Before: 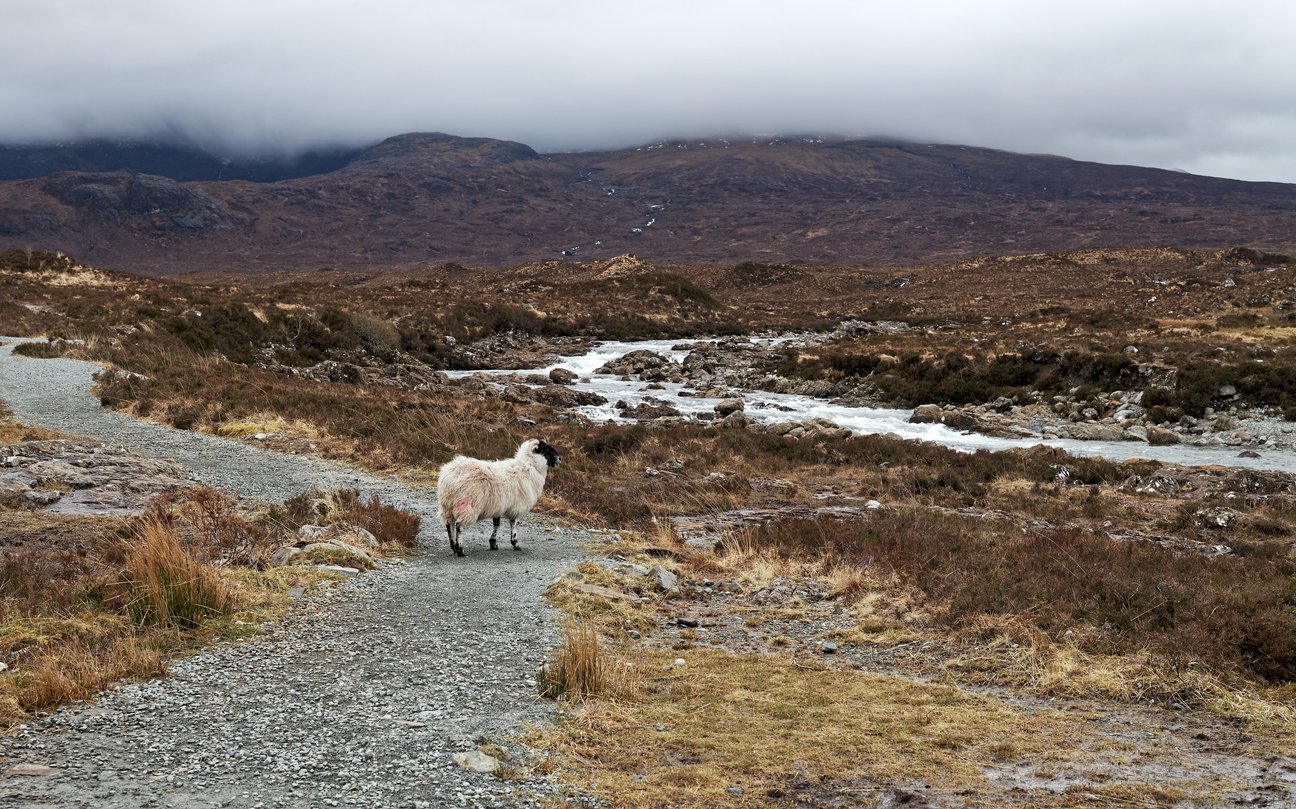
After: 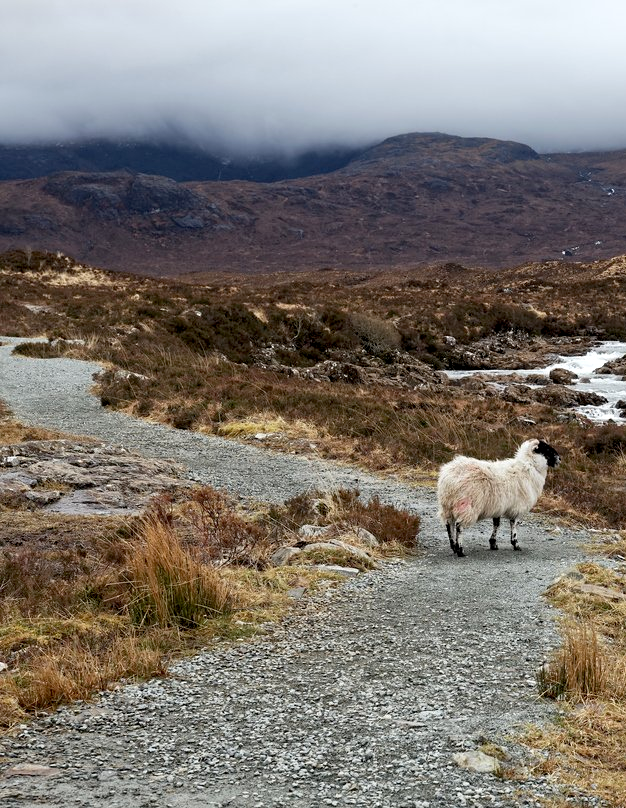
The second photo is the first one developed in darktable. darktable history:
exposure: black level correction 0.007, exposure 0.098 EV, compensate highlight preservation false
crop and rotate: left 0.06%, top 0%, right 51.595%
